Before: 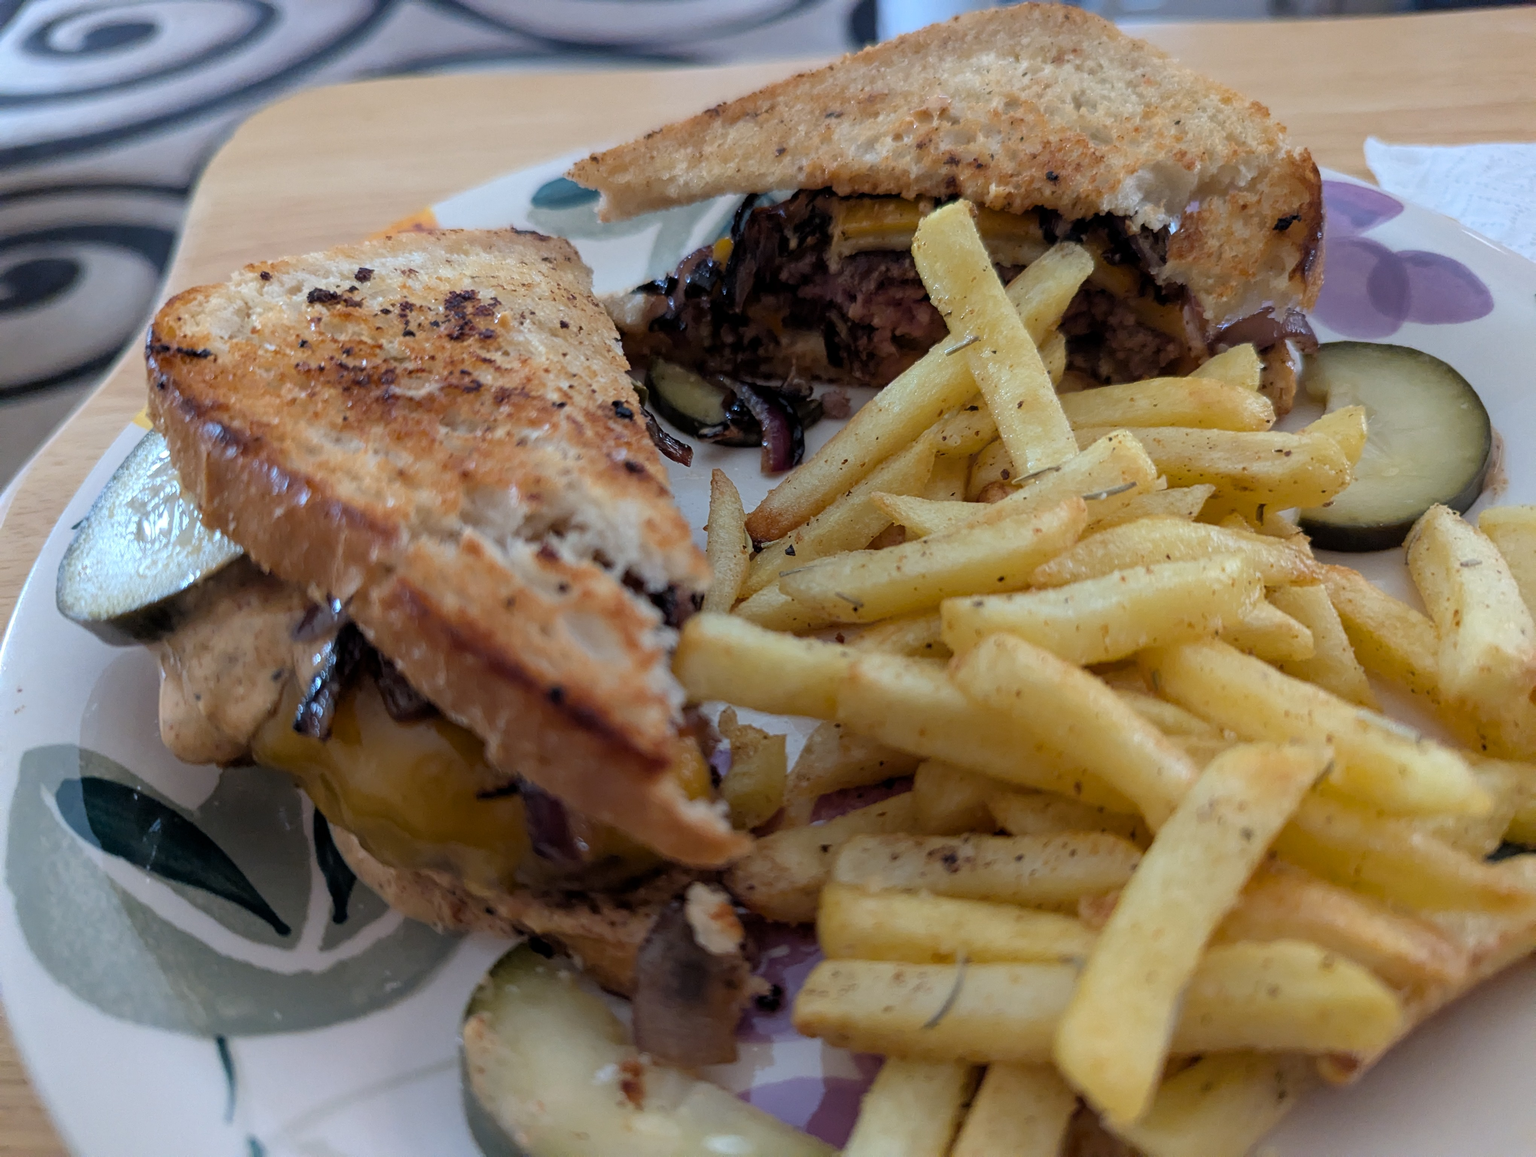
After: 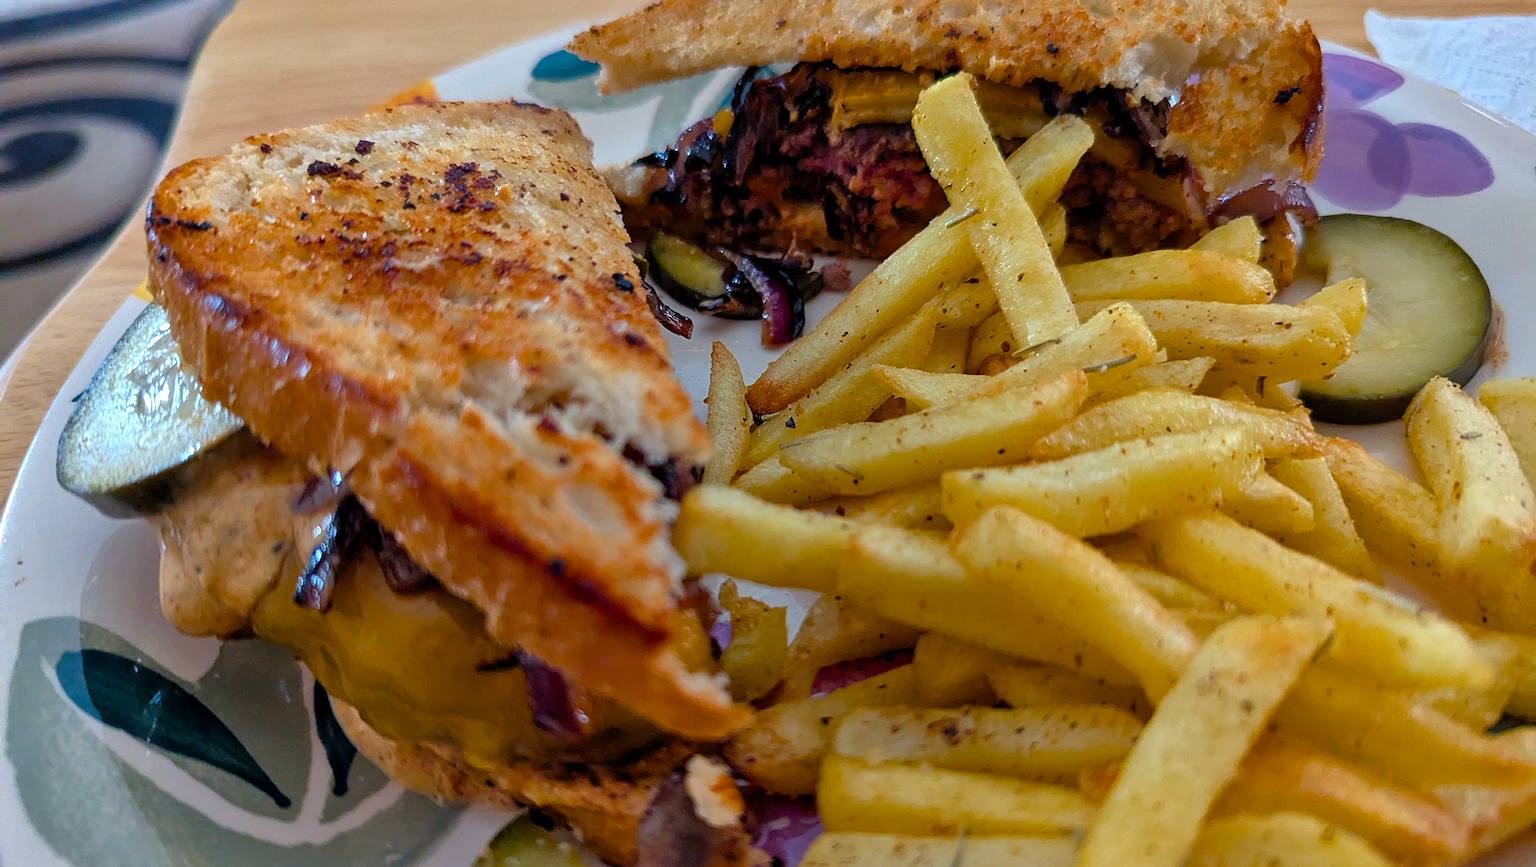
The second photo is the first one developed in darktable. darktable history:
color correction: highlights b* 0.039, saturation 1.14
base curve: curves: ch0 [(0, 0) (0.303, 0.277) (1, 1)], preserve colors none
color balance rgb: highlights gain › chroma 2.23%, highlights gain › hue 74.69°, perceptual saturation grading › global saturation 20%, perceptual saturation grading › highlights -24.837%, perceptual saturation grading › shadows 50.049%, perceptual brilliance grading › global brilliance 3.46%, global vibrance 20%
tone equalizer: smoothing diameter 24.95%, edges refinement/feathering 12.54, preserve details guided filter
crop: top 11.063%, bottom 13.875%
sharpen: on, module defaults
shadows and highlights: white point adjustment 0.054, soften with gaussian
